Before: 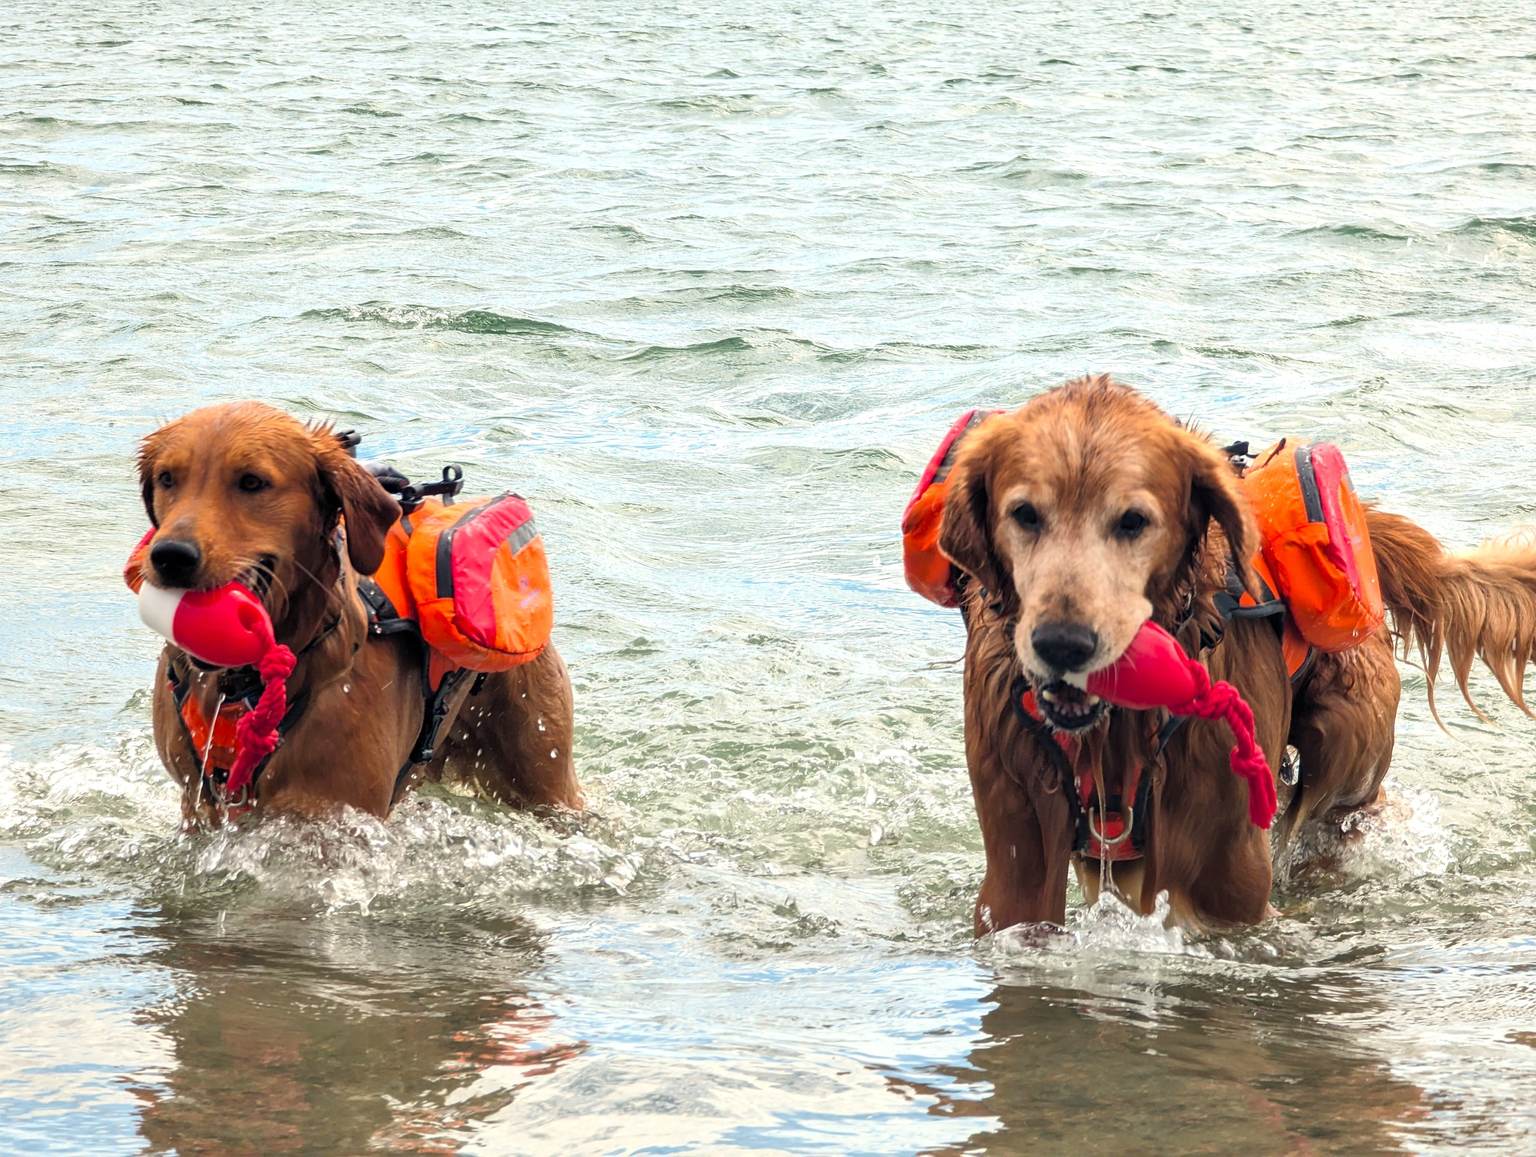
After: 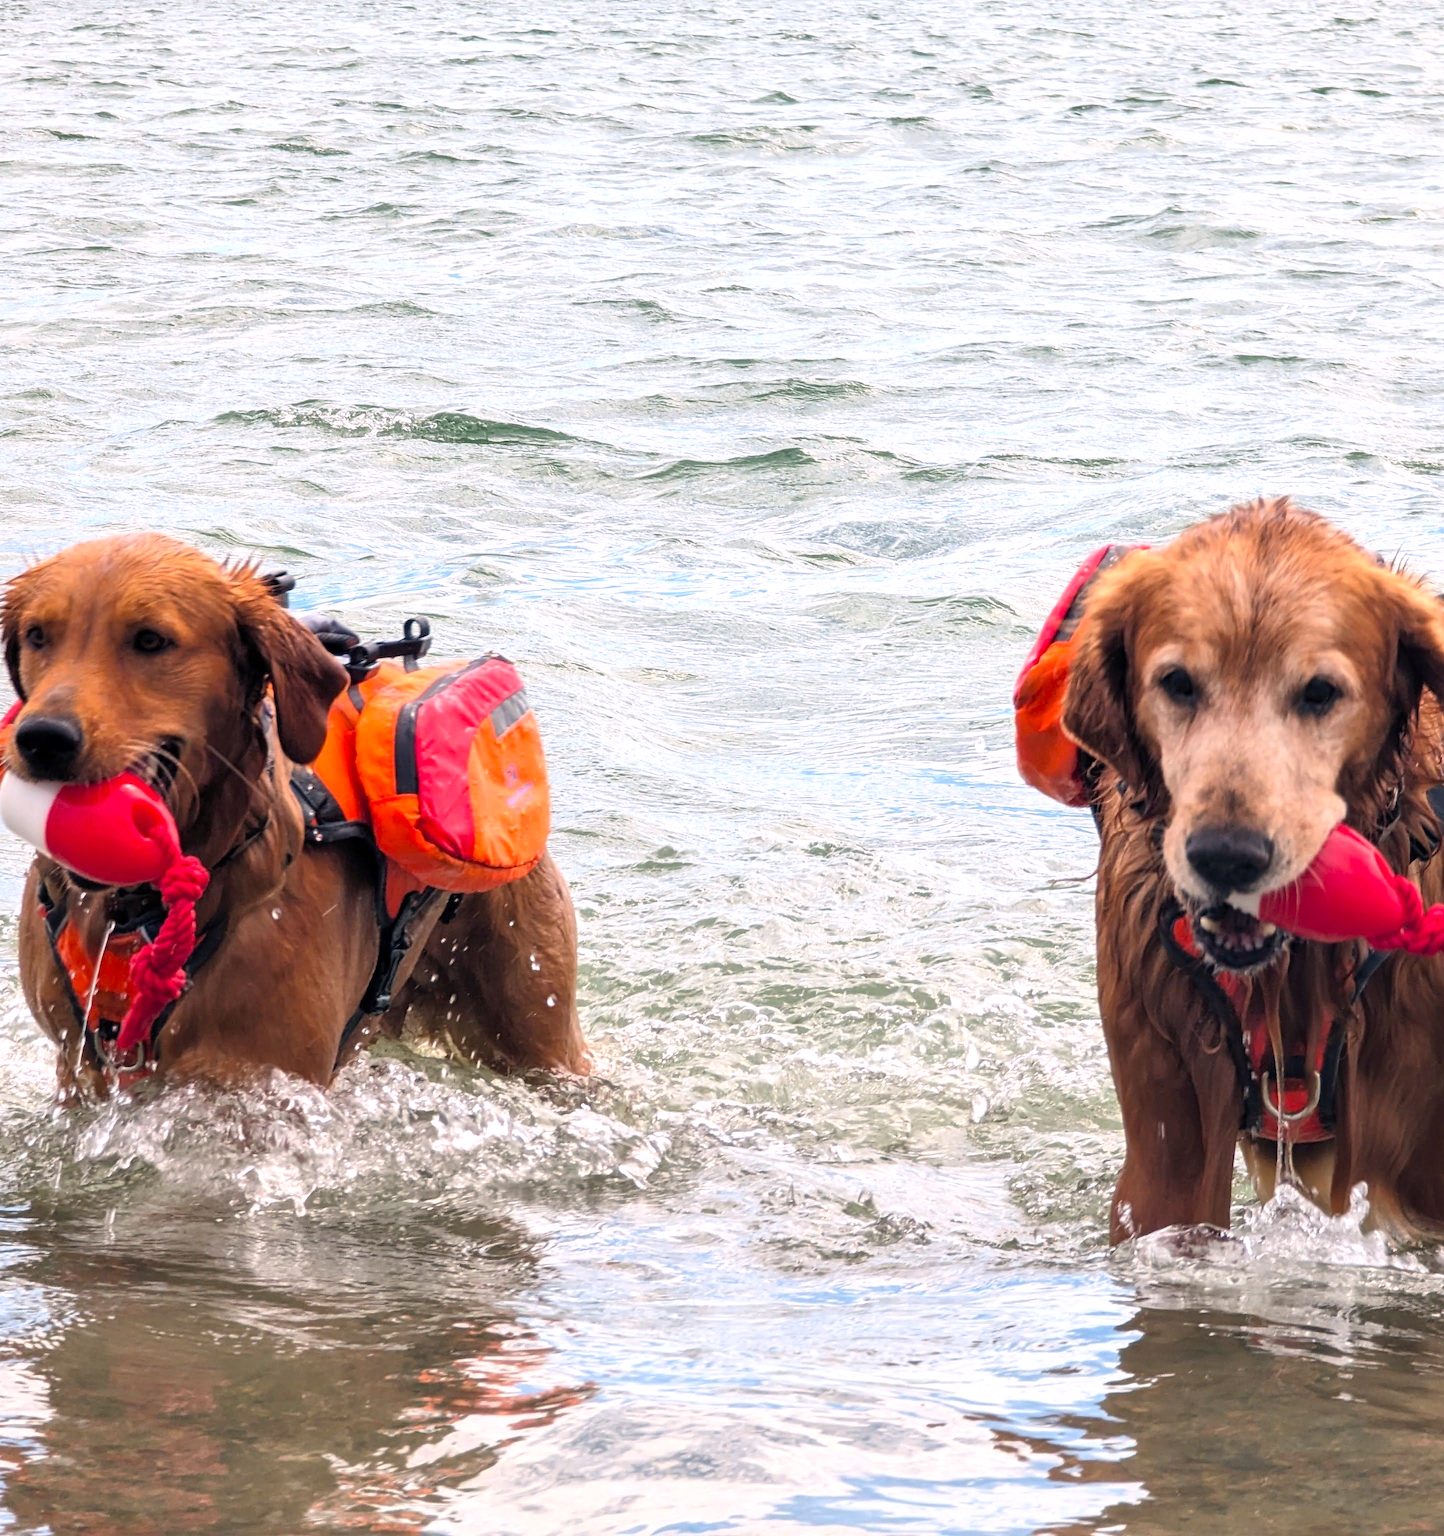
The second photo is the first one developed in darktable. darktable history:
crop and rotate: left 9.061%, right 20.142%
white balance: red 1.05, blue 1.072
